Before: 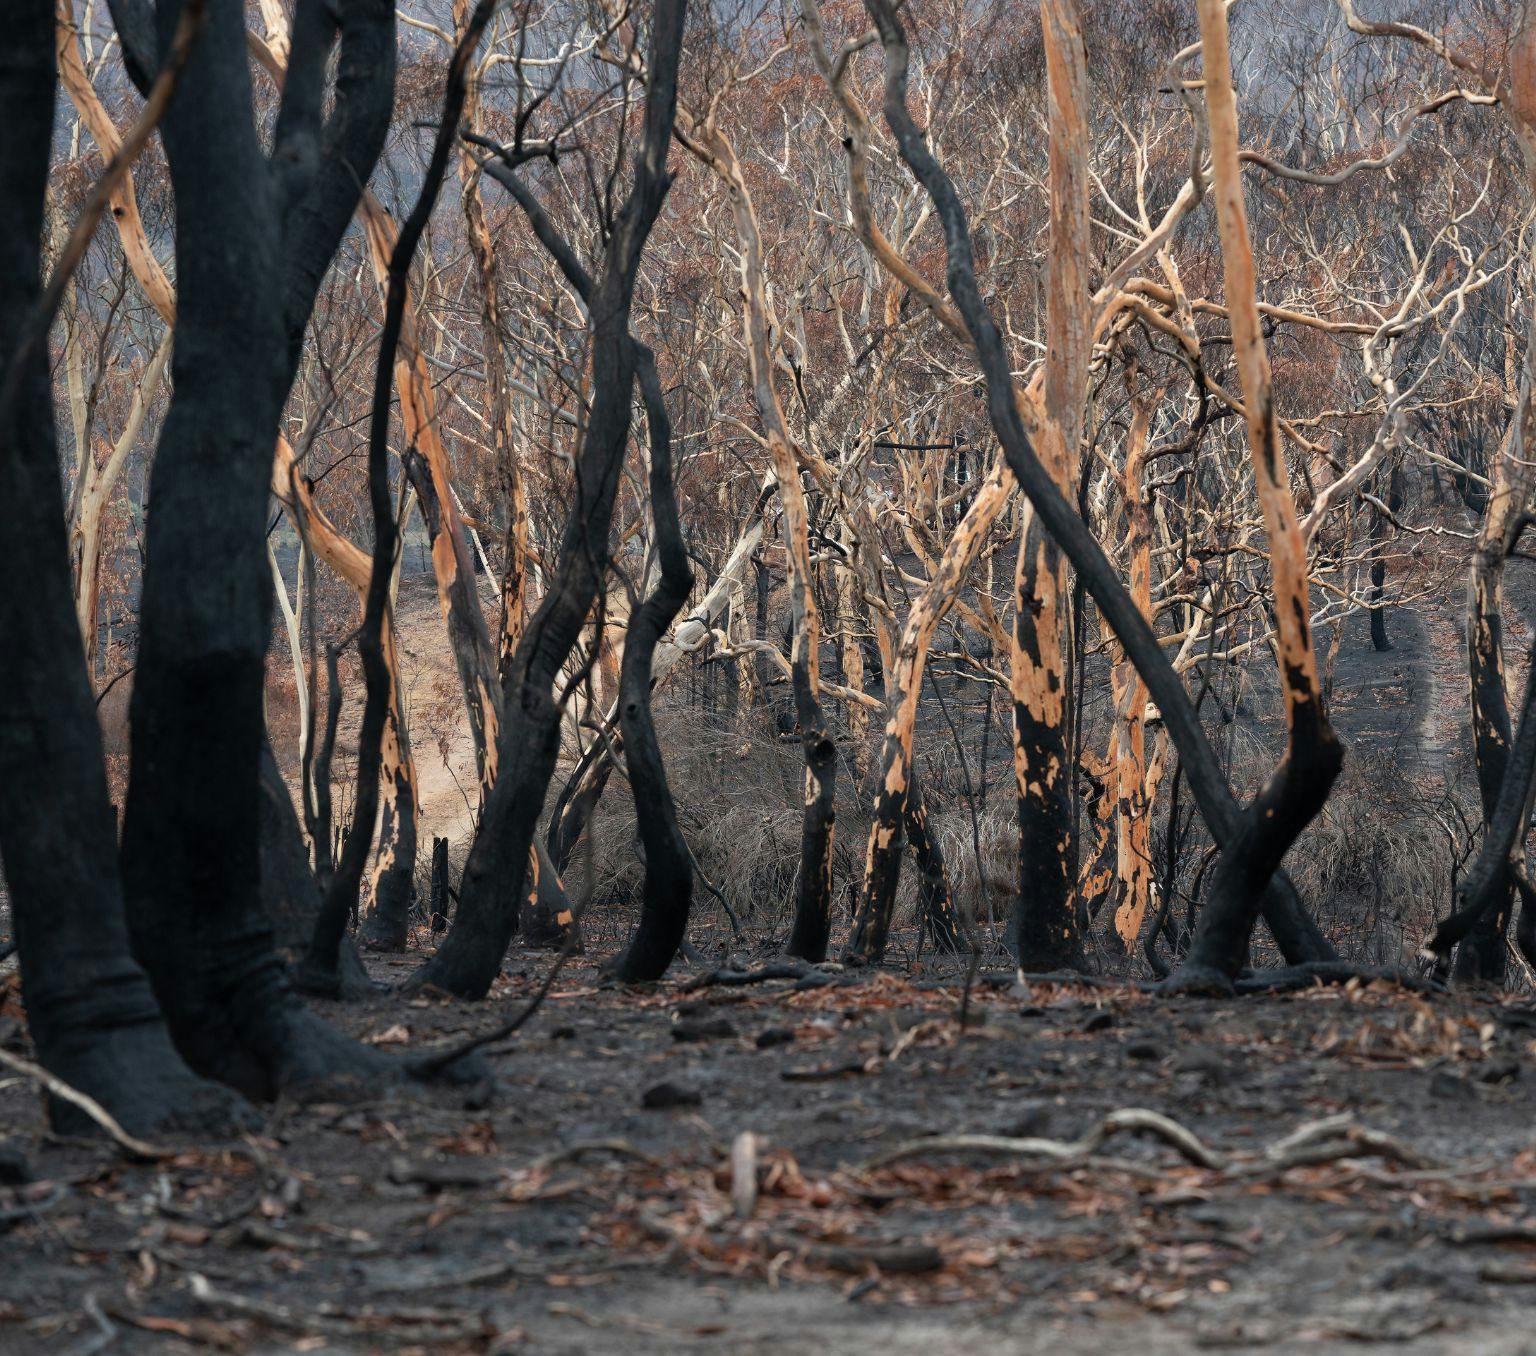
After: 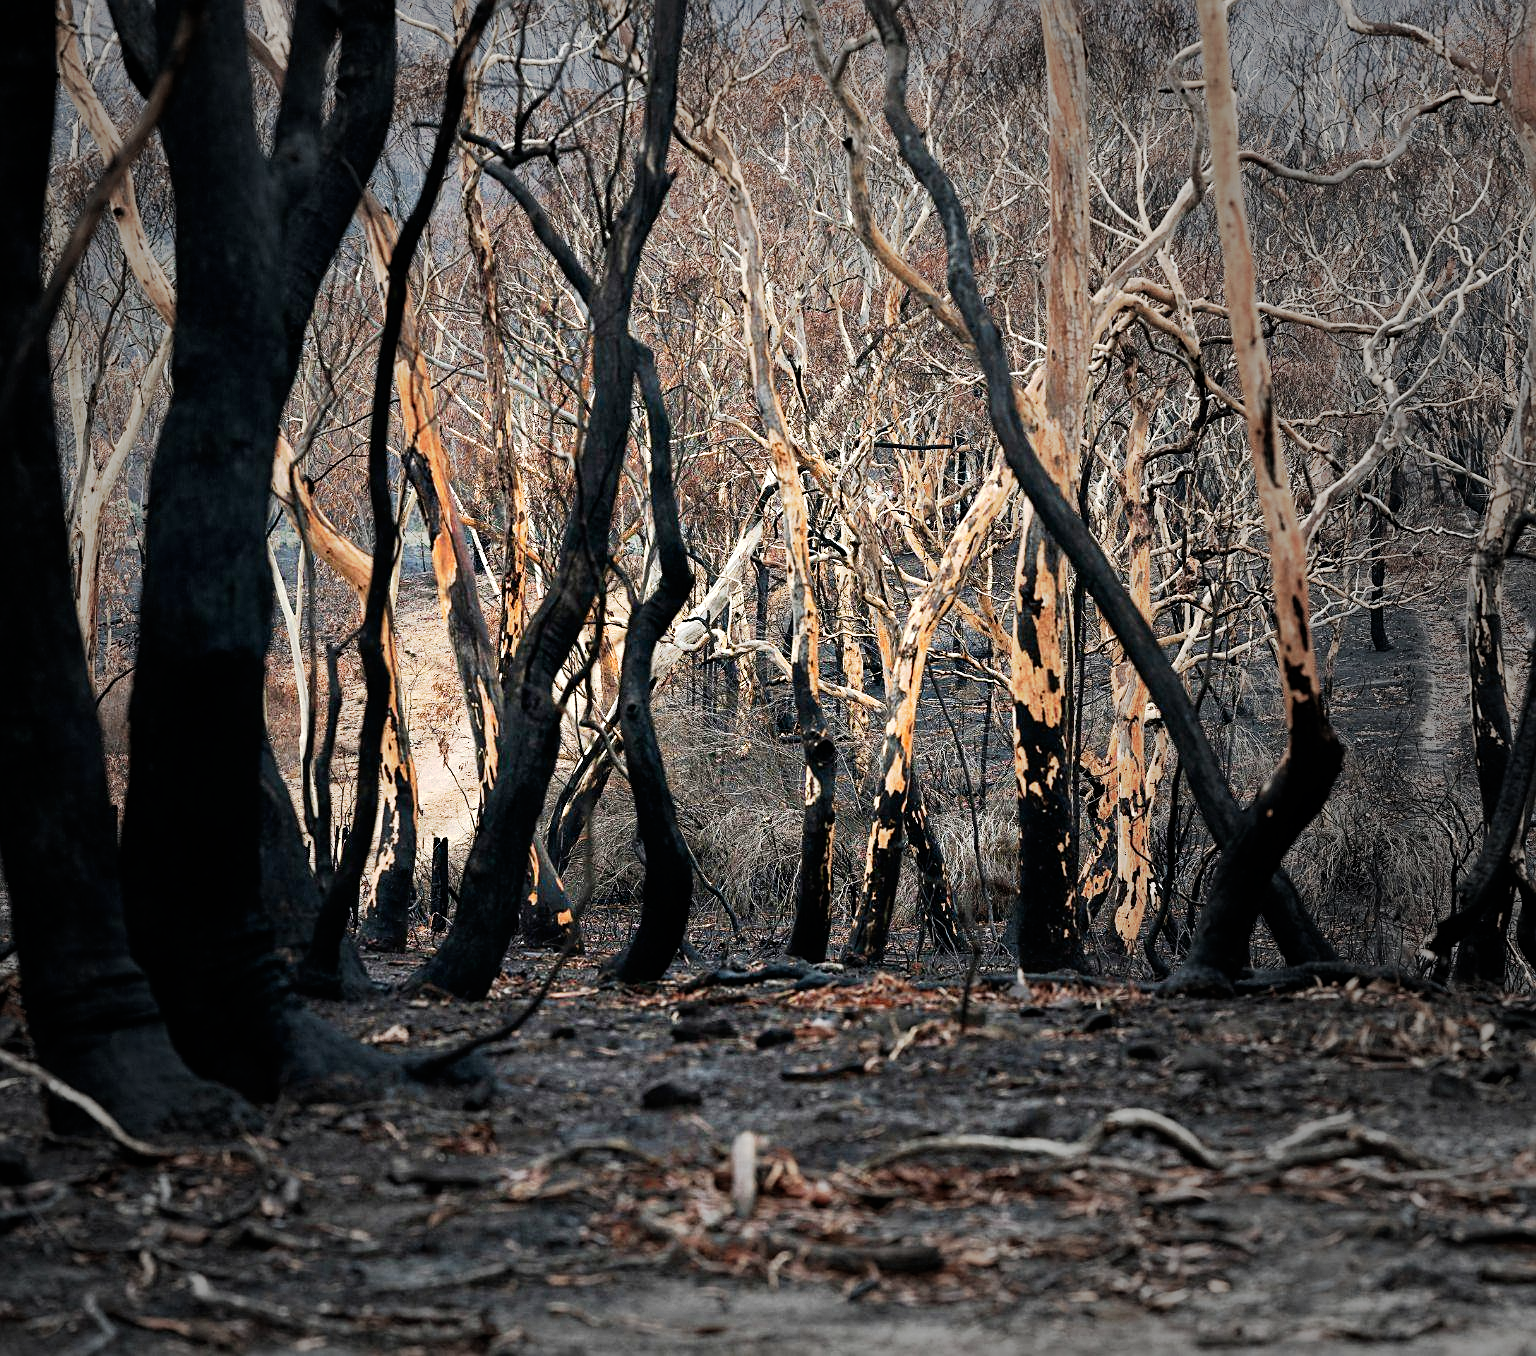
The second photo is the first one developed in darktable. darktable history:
exposure: black level correction 0, exposure 0.7 EV, compensate exposure bias true, compensate highlight preservation false
sharpen: on, module defaults
contrast brightness saturation: contrast -0.1, saturation -0.1
tone curve: curves: ch0 [(0, 0) (0.003, 0.001) (0.011, 0.001) (0.025, 0.001) (0.044, 0.001) (0.069, 0.003) (0.1, 0.007) (0.136, 0.013) (0.177, 0.032) (0.224, 0.083) (0.277, 0.157) (0.335, 0.237) (0.399, 0.334) (0.468, 0.446) (0.543, 0.562) (0.623, 0.683) (0.709, 0.801) (0.801, 0.869) (0.898, 0.918) (1, 1)], preserve colors none
vignetting: fall-off start 33.76%, fall-off radius 64.94%, brightness -0.575, center (-0.12, -0.002), width/height ratio 0.959
